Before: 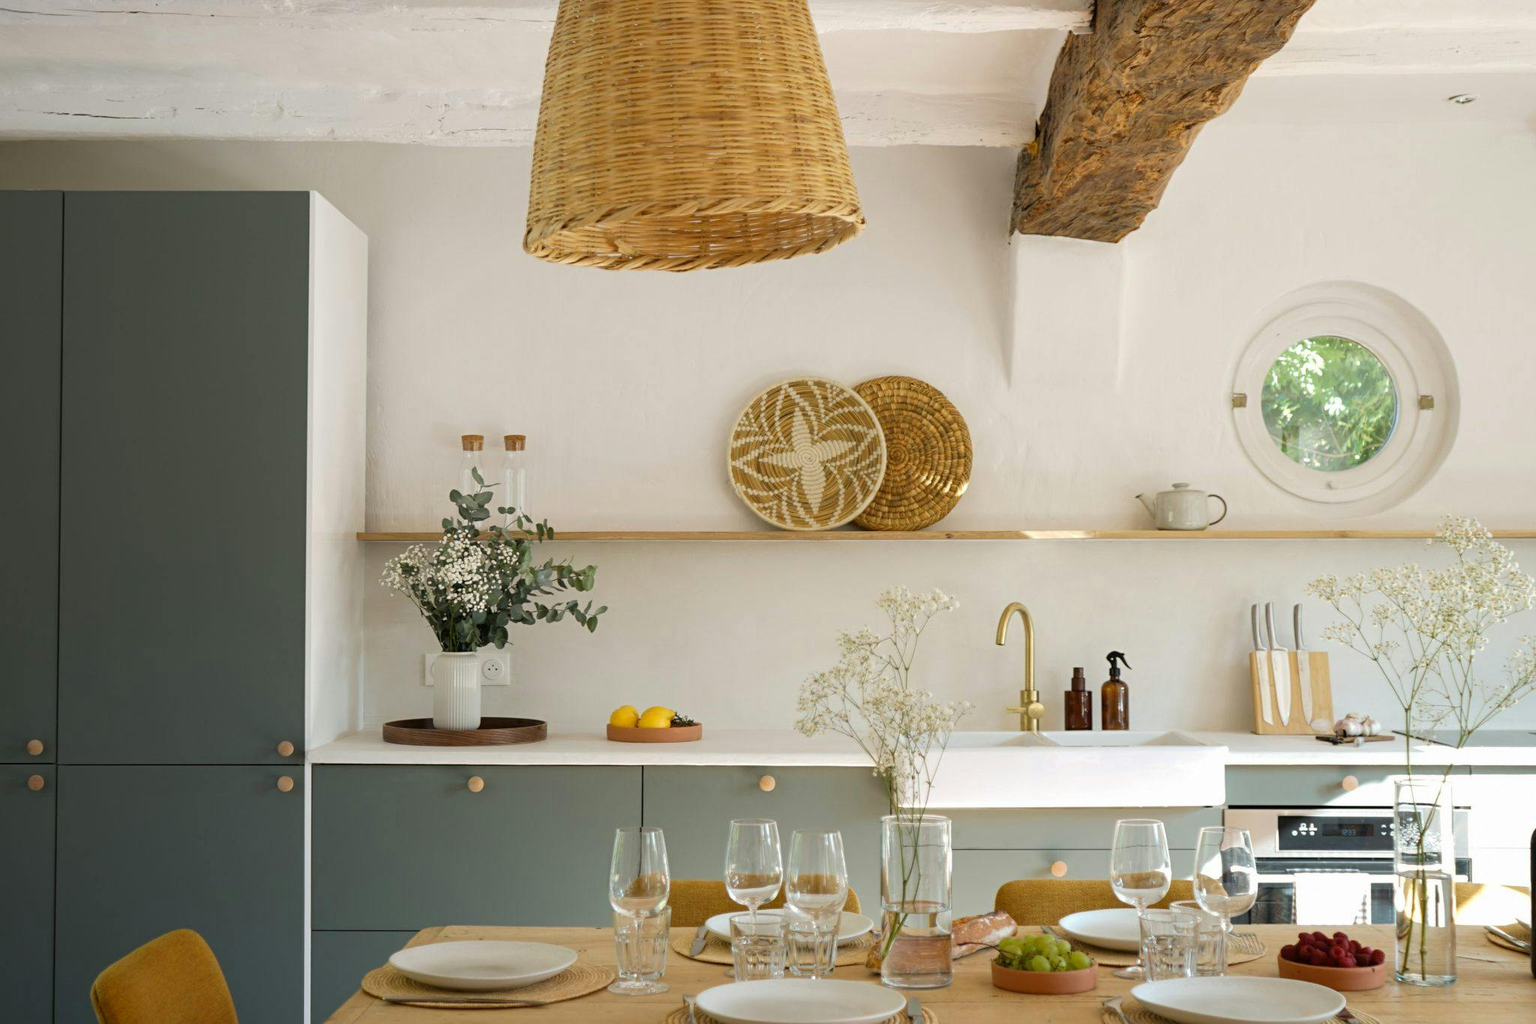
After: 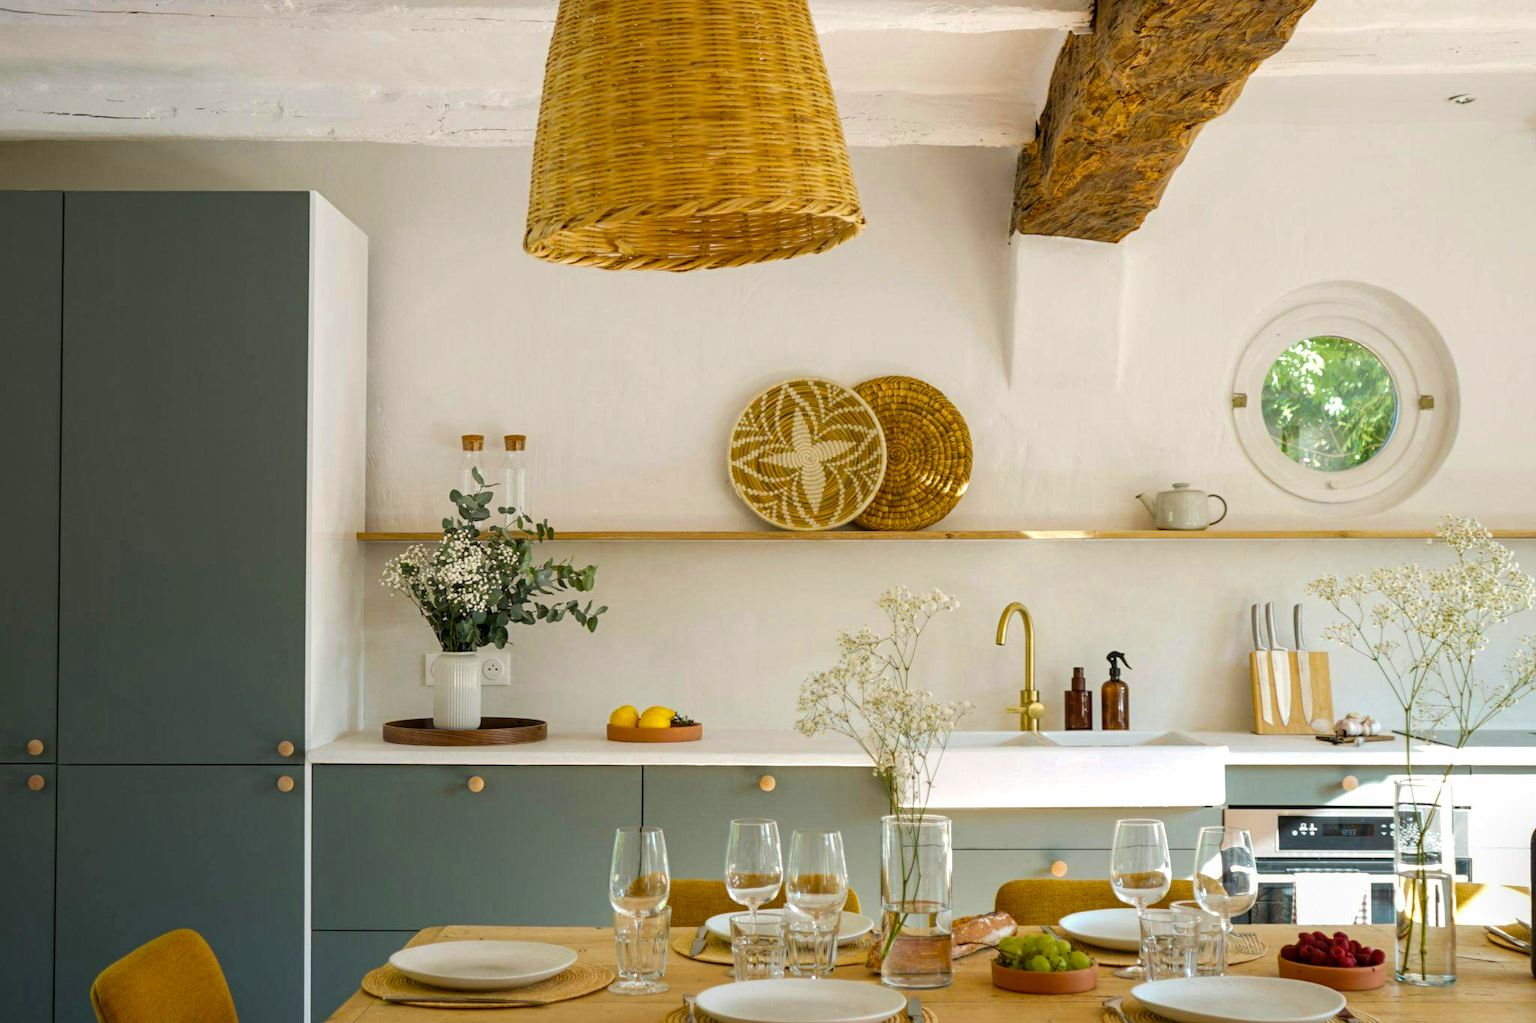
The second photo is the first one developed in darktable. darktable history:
color balance rgb: perceptual saturation grading › global saturation 25%, global vibrance 20%
local contrast: on, module defaults
